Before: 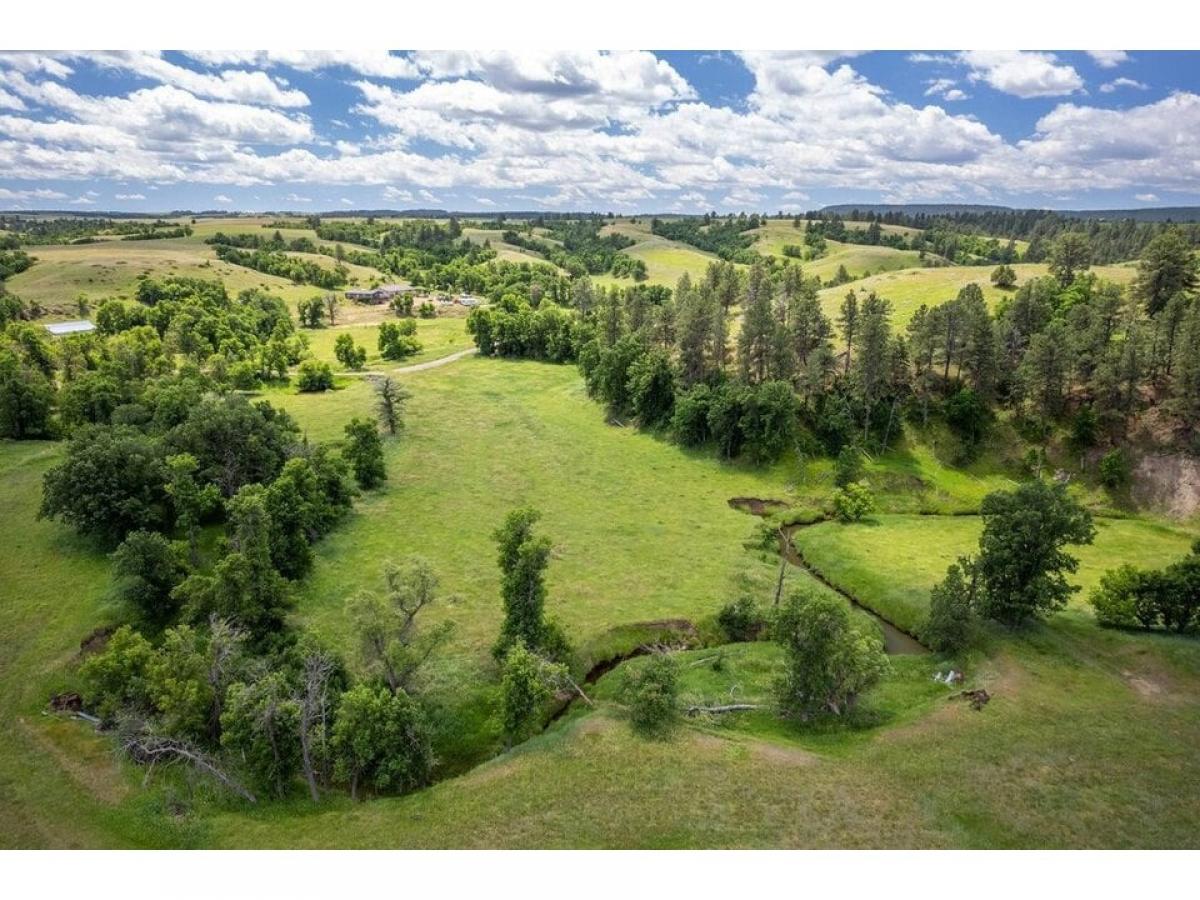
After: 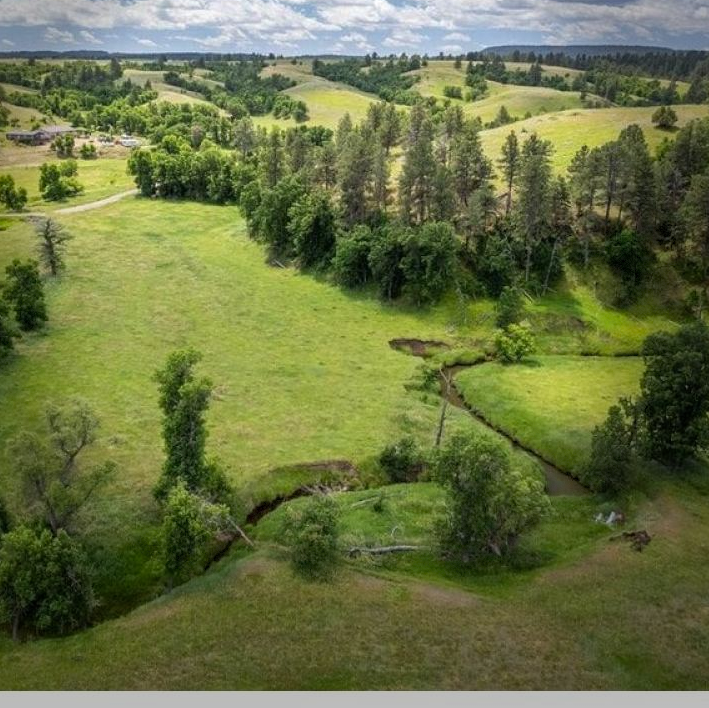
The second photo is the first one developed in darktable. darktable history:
shadows and highlights: shadows 32, highlights -32, soften with gaussian
vignetting: fall-off start 68.33%, fall-off radius 30%, saturation 0.042, center (-0.066, -0.311), width/height ratio 0.992, shape 0.85, dithering 8-bit output
crop and rotate: left 28.256%, top 17.734%, right 12.656%, bottom 3.573%
